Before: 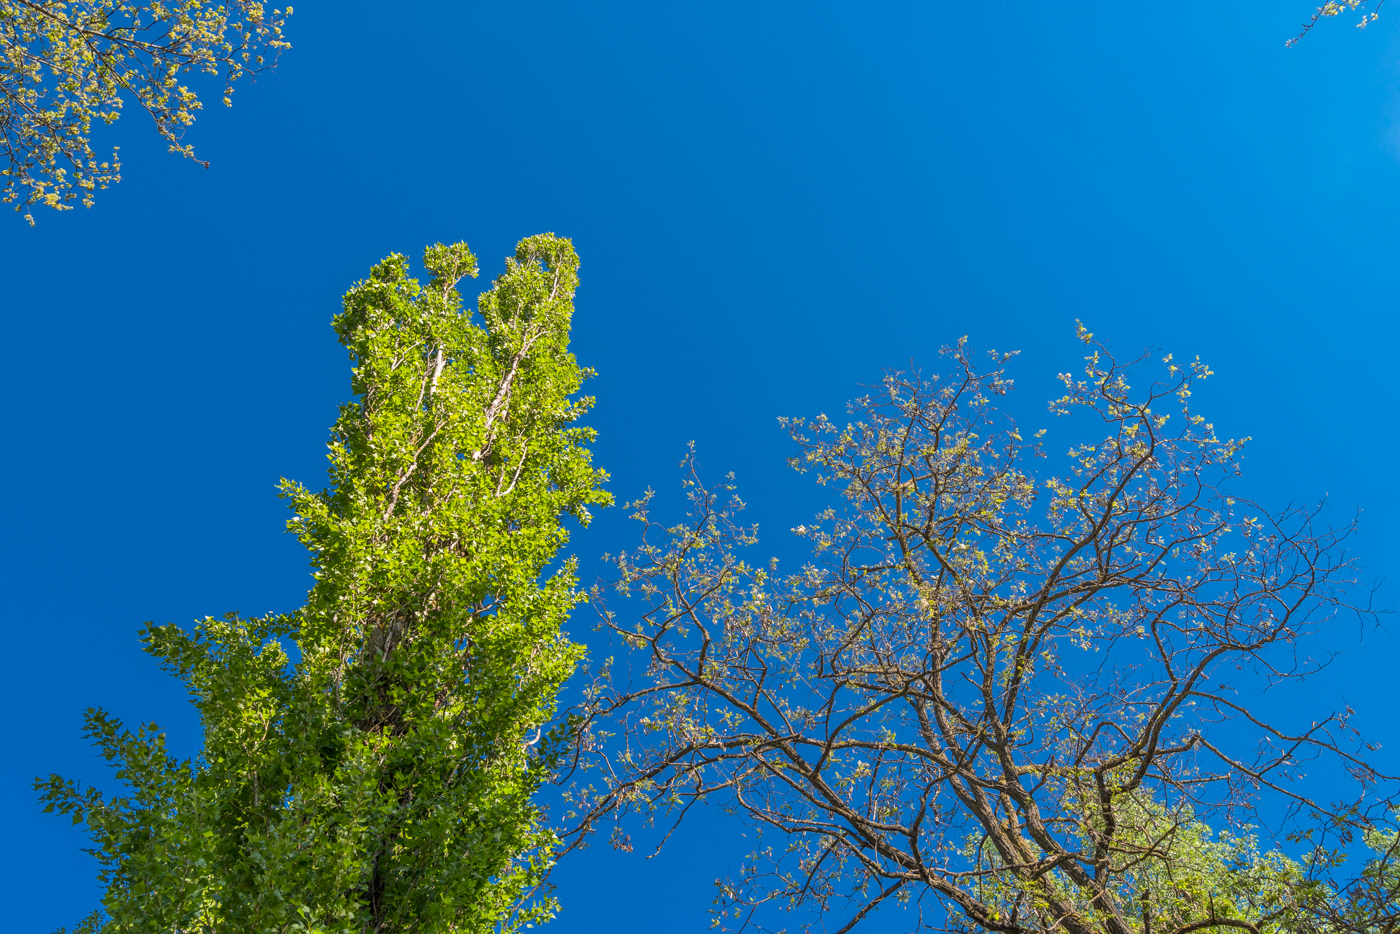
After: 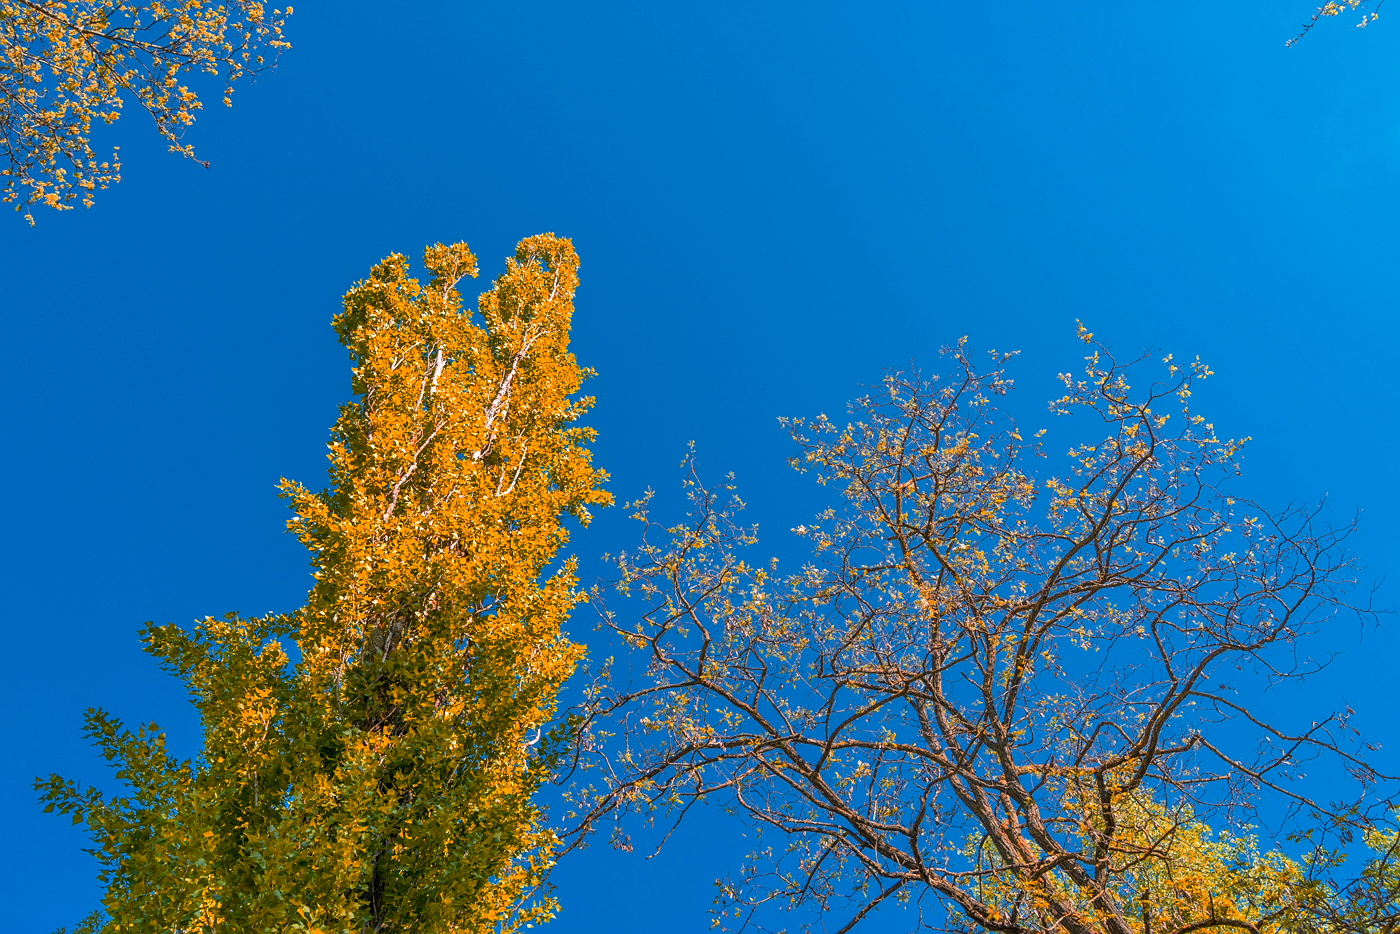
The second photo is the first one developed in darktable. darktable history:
shadows and highlights: shadows 49, highlights -41, soften with gaussian
sharpen: radius 1.272, amount 0.305, threshold 0
white balance: red 1.009, blue 1.027
color zones: curves: ch1 [(0.24, 0.634) (0.75, 0.5)]; ch2 [(0.253, 0.437) (0.745, 0.491)], mix 102.12%
